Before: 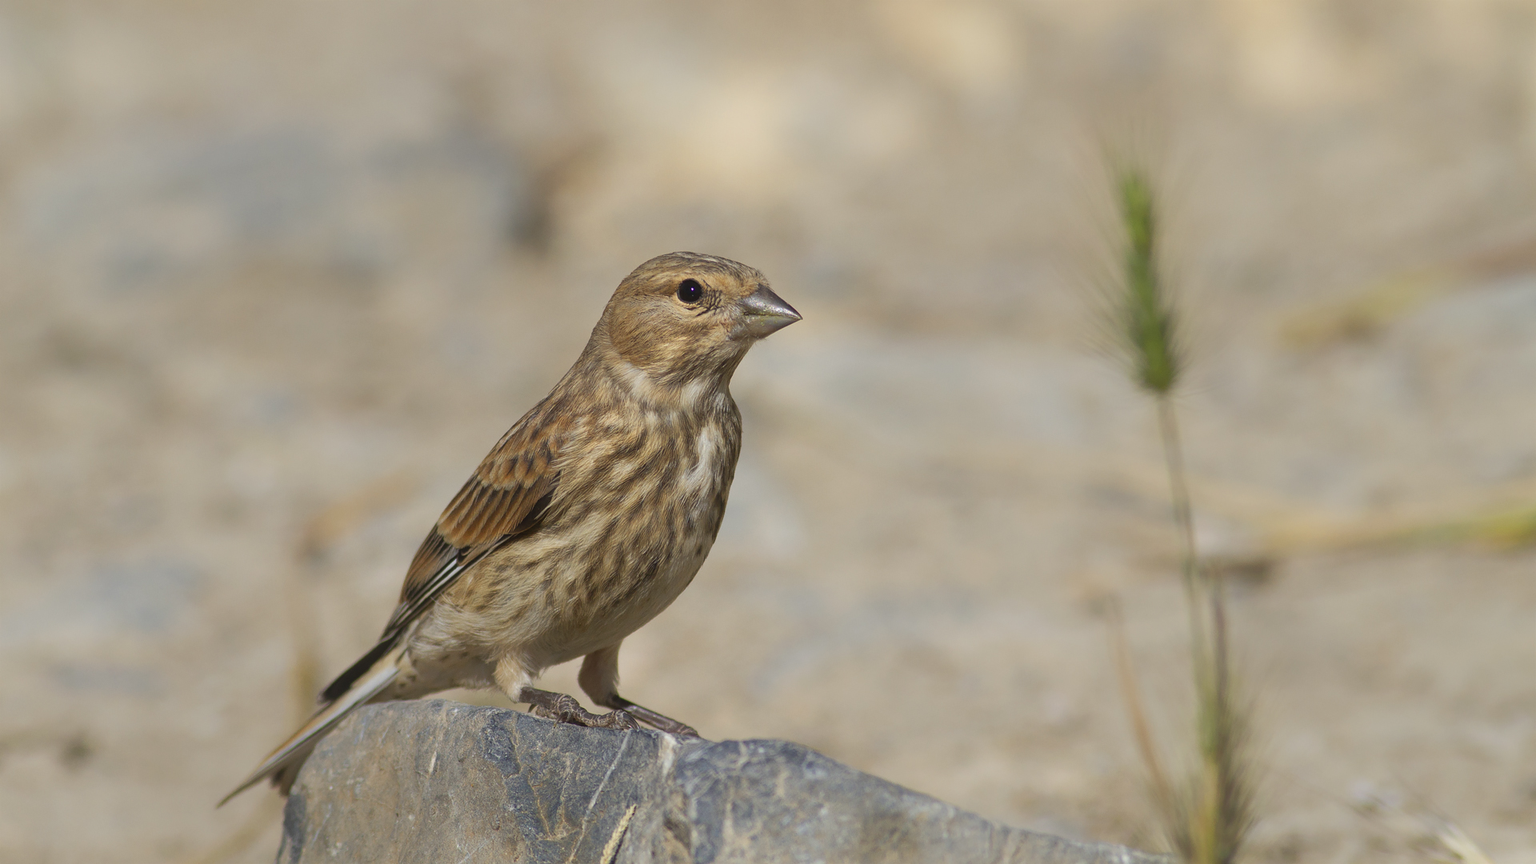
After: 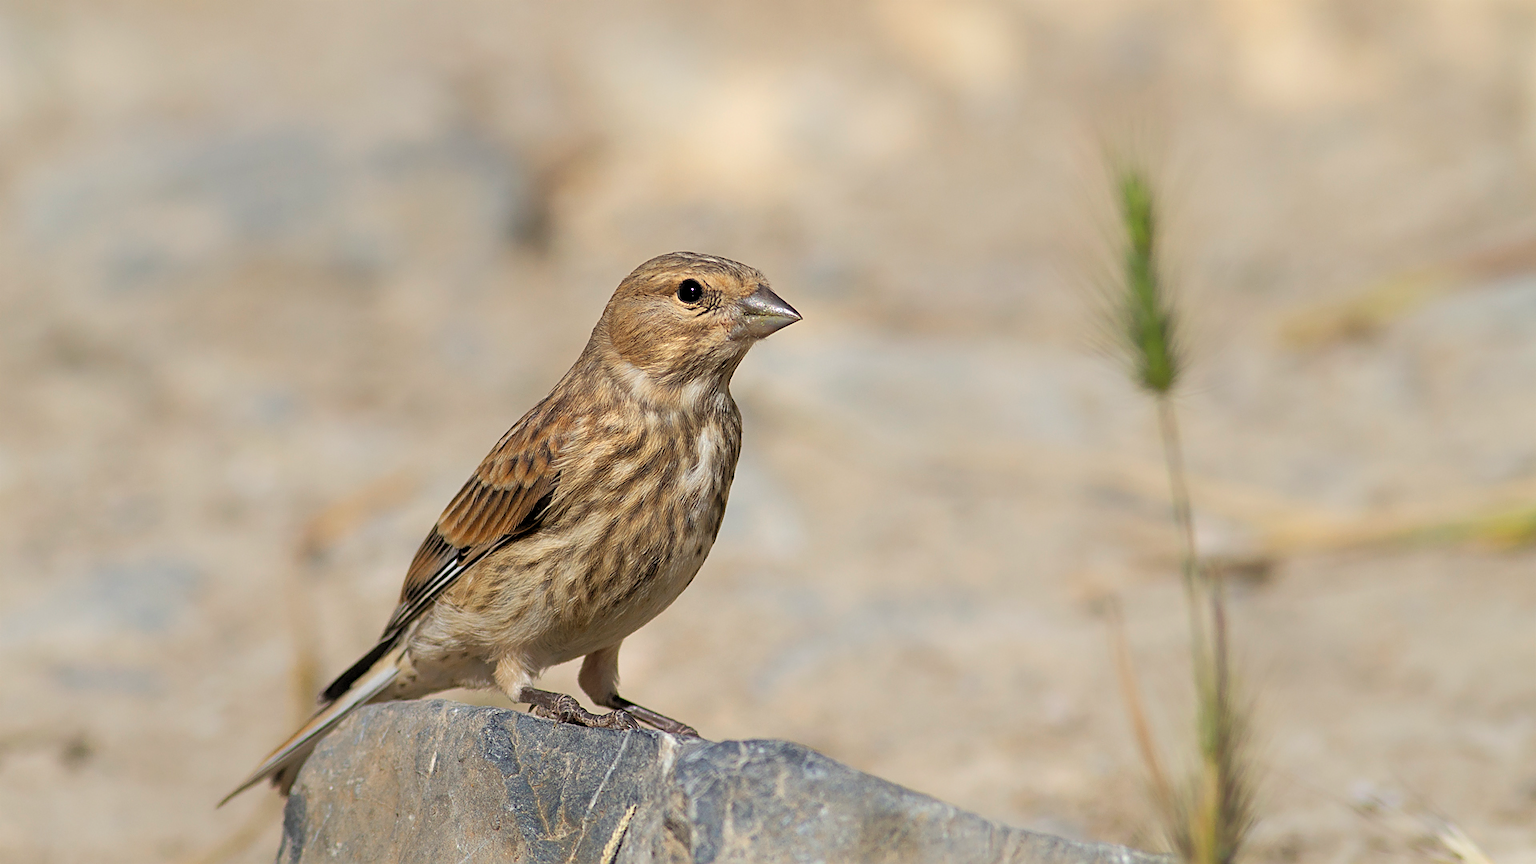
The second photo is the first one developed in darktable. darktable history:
sharpen: on, module defaults
rgb levels: levels [[0.01, 0.419, 0.839], [0, 0.5, 1], [0, 0.5, 1]]
